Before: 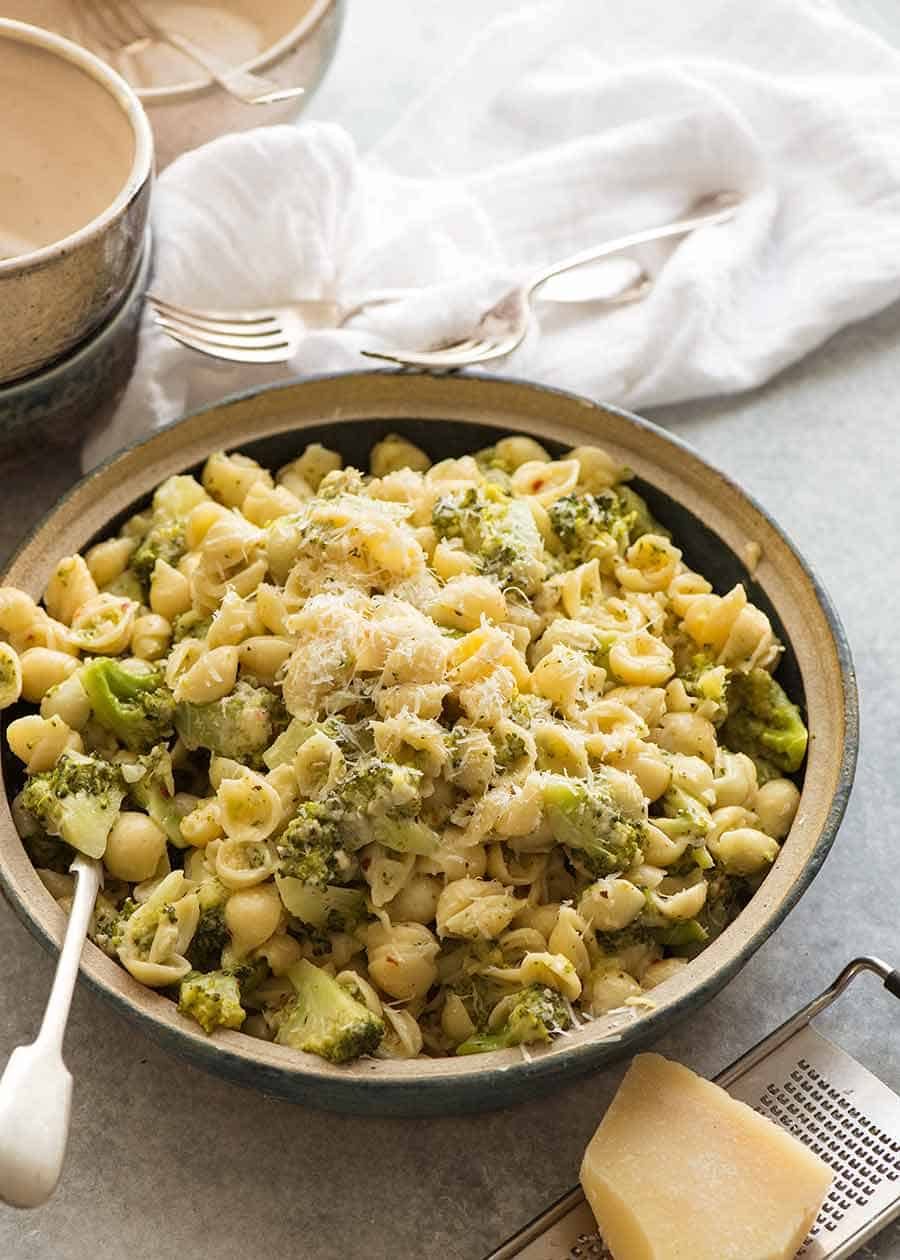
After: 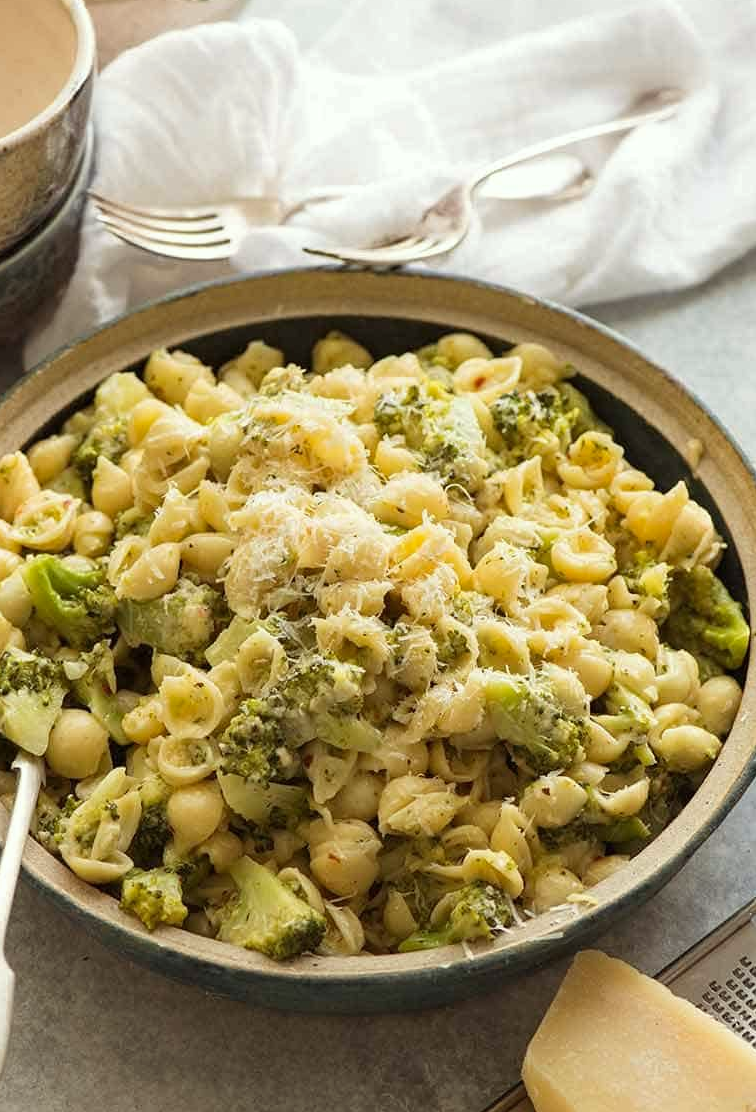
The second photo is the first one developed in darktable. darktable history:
color correction: highlights a* -2.68, highlights b* 2.57
crop: left 6.446%, top 8.188%, right 9.538%, bottom 3.548%
